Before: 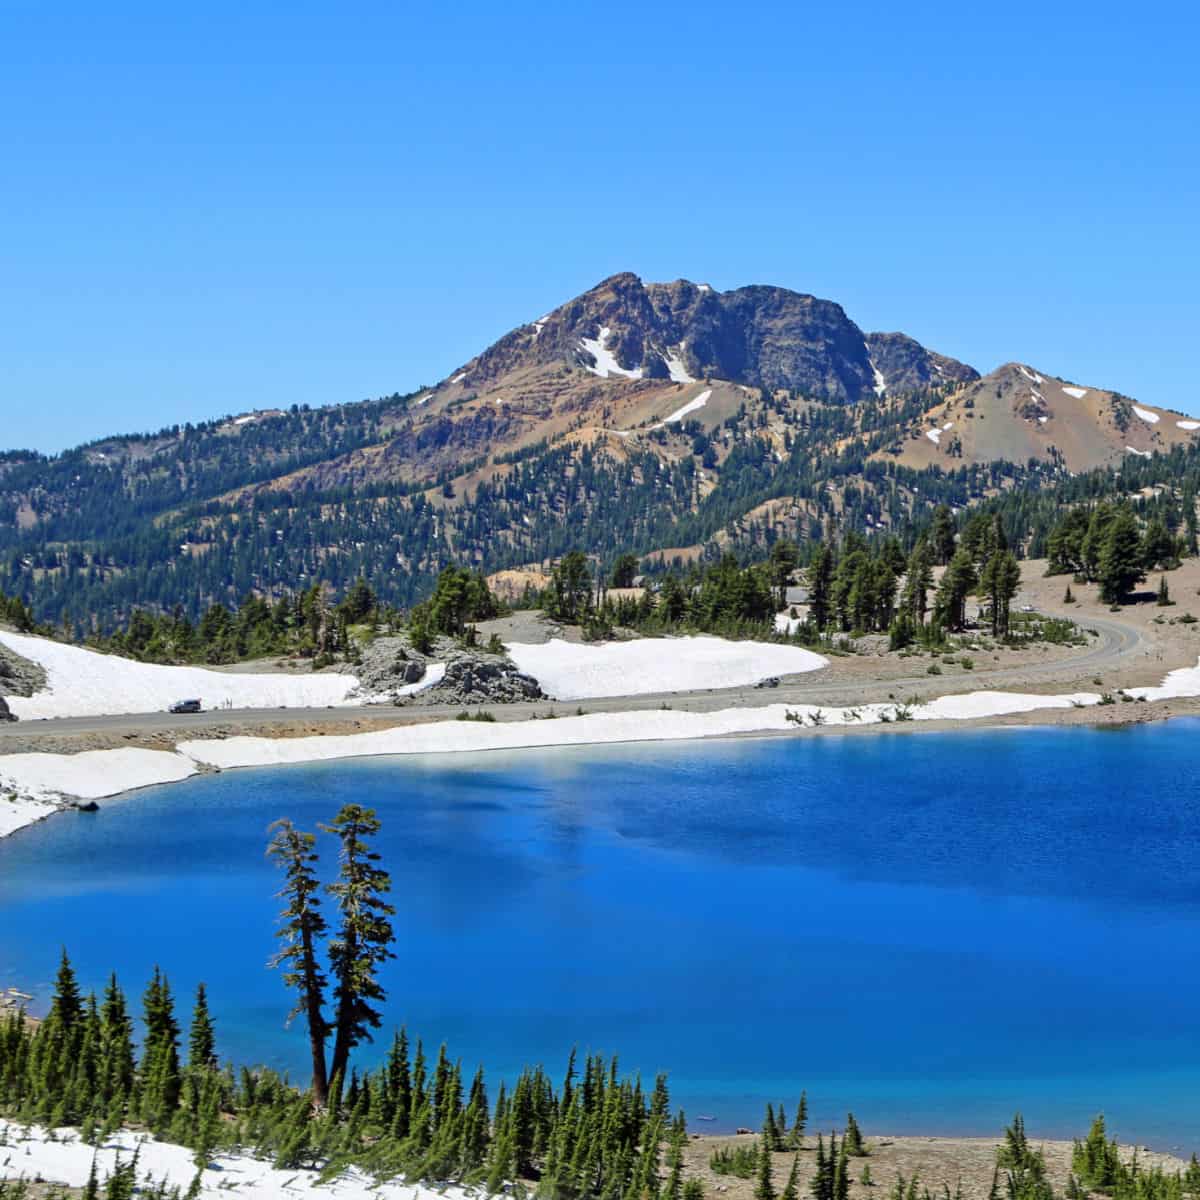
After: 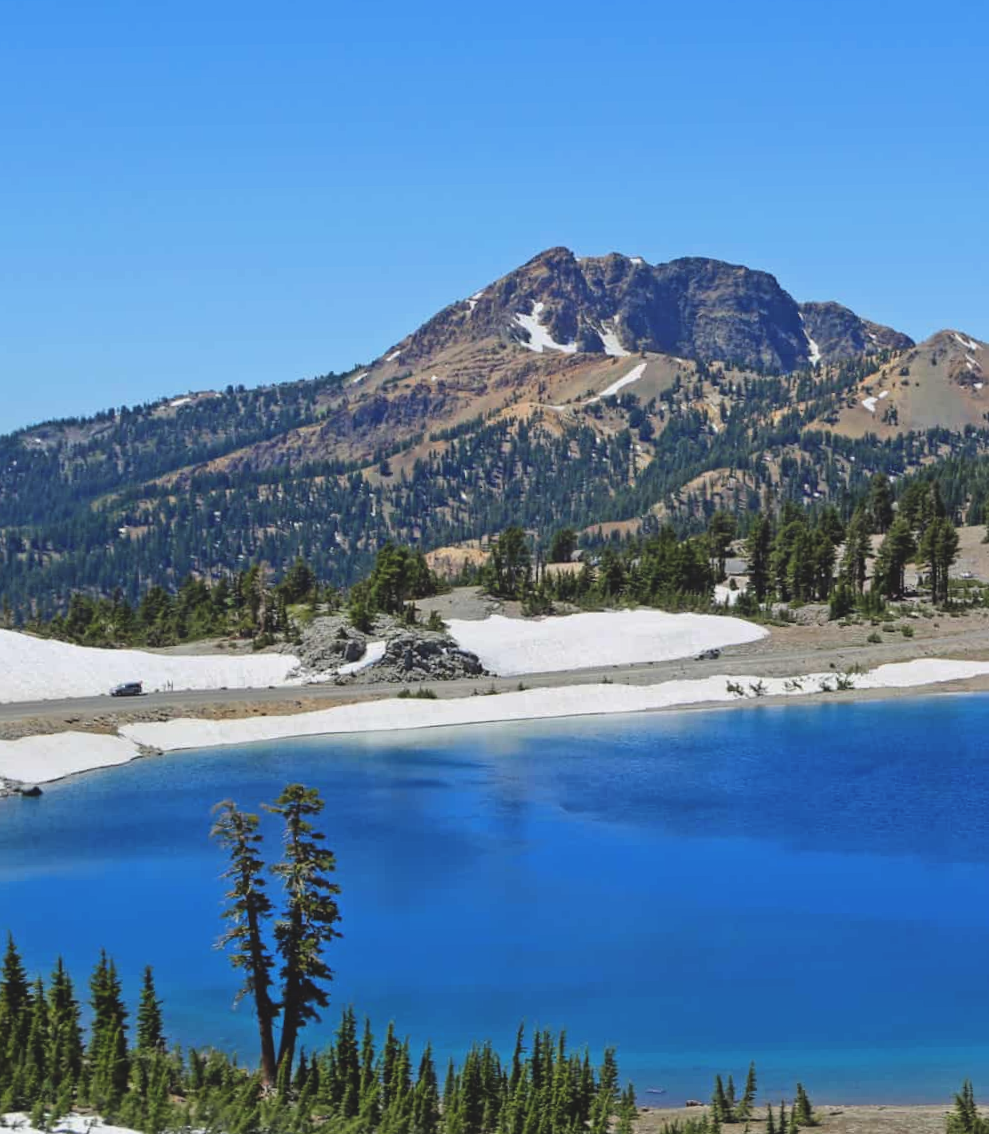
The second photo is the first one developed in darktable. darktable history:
exposure: black level correction -0.013, exposure -0.194 EV, compensate highlight preservation false
crop and rotate: angle 1.12°, left 4.219%, top 1.226%, right 11.742%, bottom 2.427%
